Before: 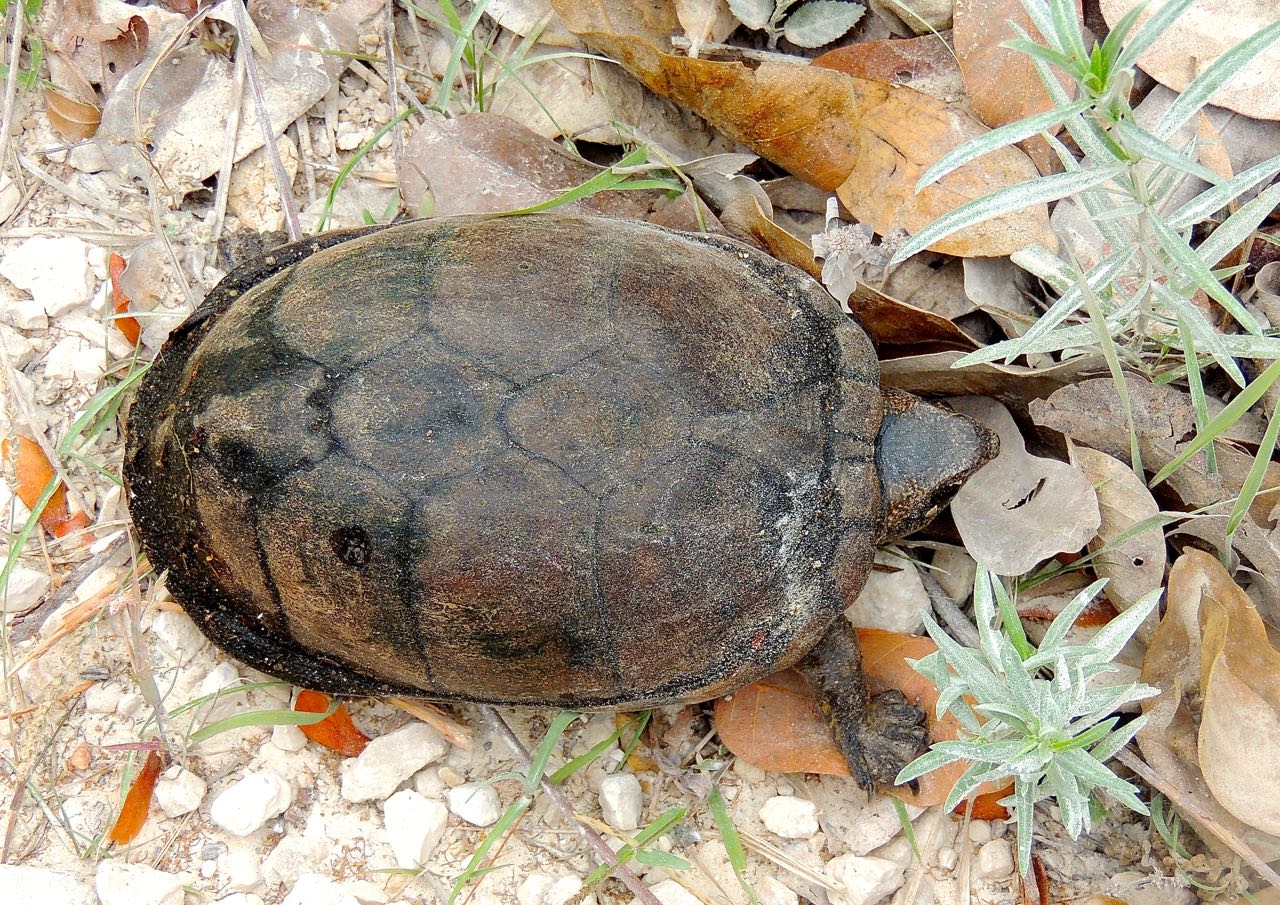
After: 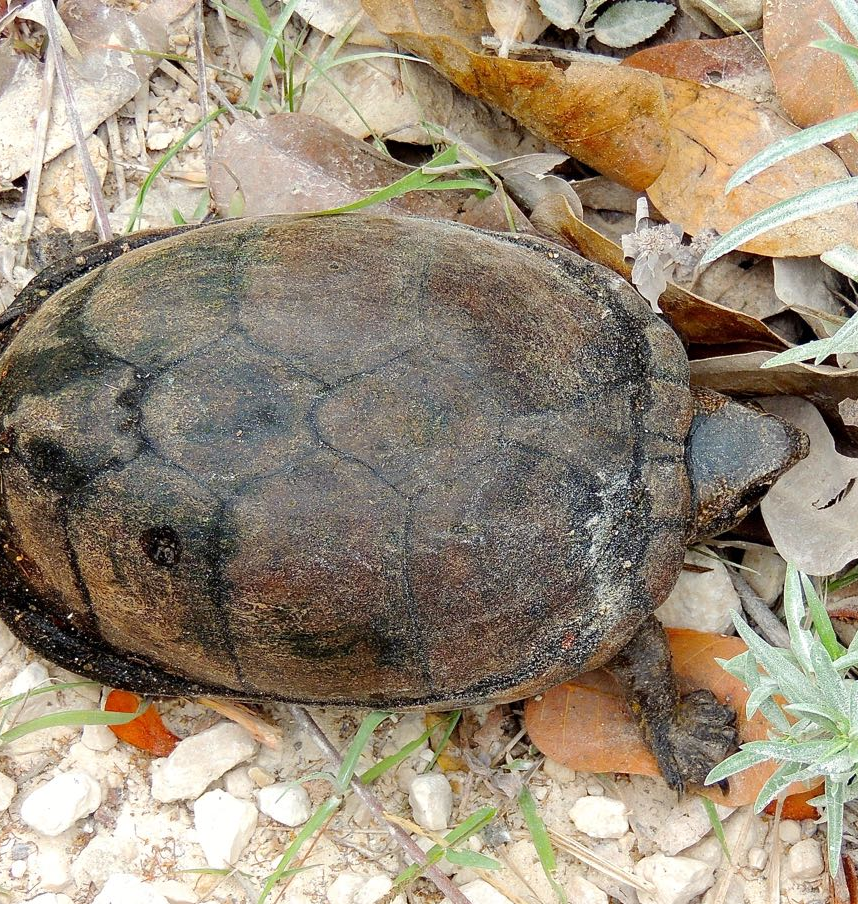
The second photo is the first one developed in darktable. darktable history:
crop and rotate: left 14.858%, right 18.068%
